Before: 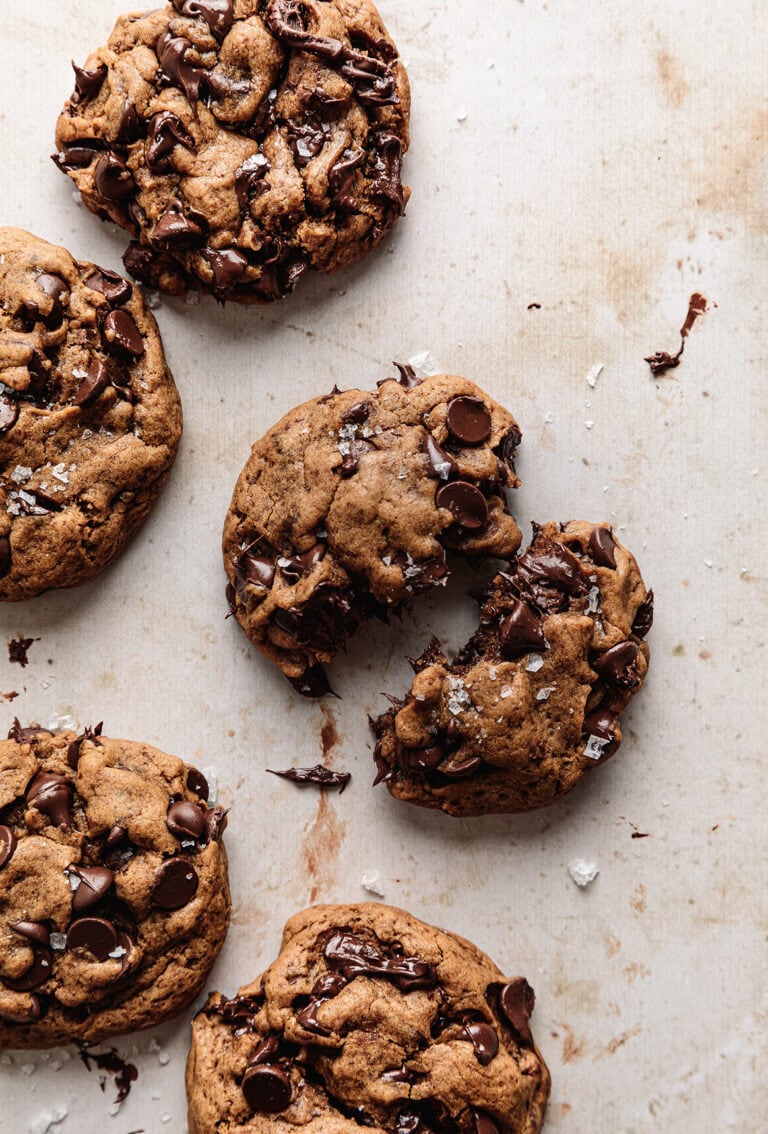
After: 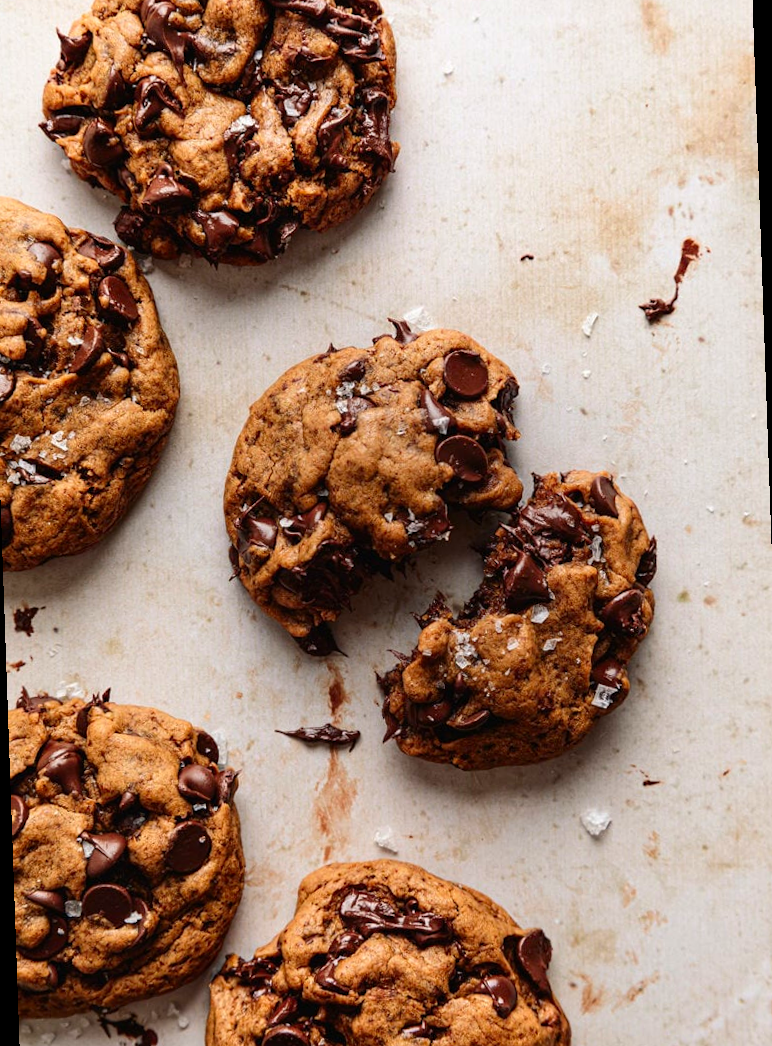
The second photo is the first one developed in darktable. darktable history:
color correction: saturation 1.34
rotate and perspective: rotation -2°, crop left 0.022, crop right 0.978, crop top 0.049, crop bottom 0.951
